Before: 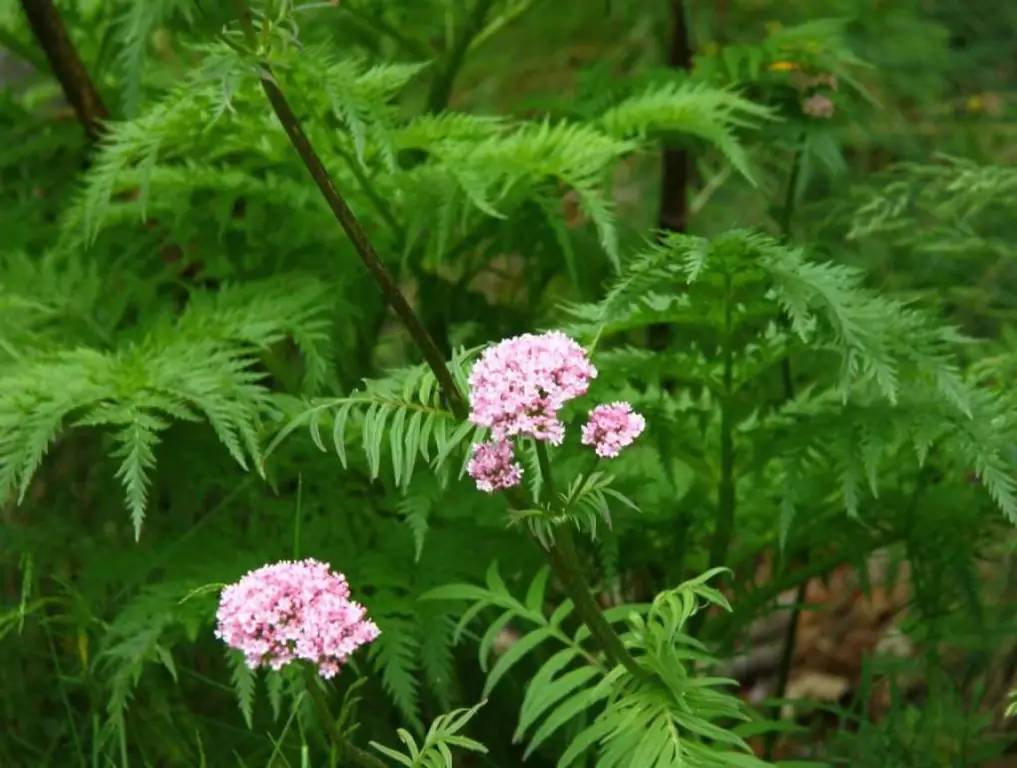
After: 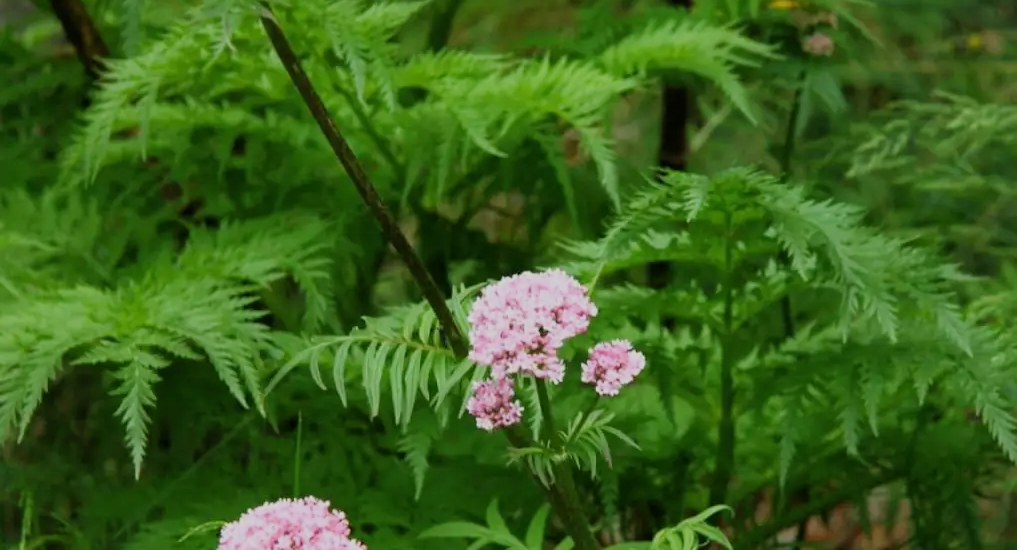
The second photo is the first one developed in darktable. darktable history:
crop and rotate: top 8.109%, bottom 20.275%
filmic rgb: black relative exposure -7.65 EV, white relative exposure 4.56 EV, hardness 3.61
